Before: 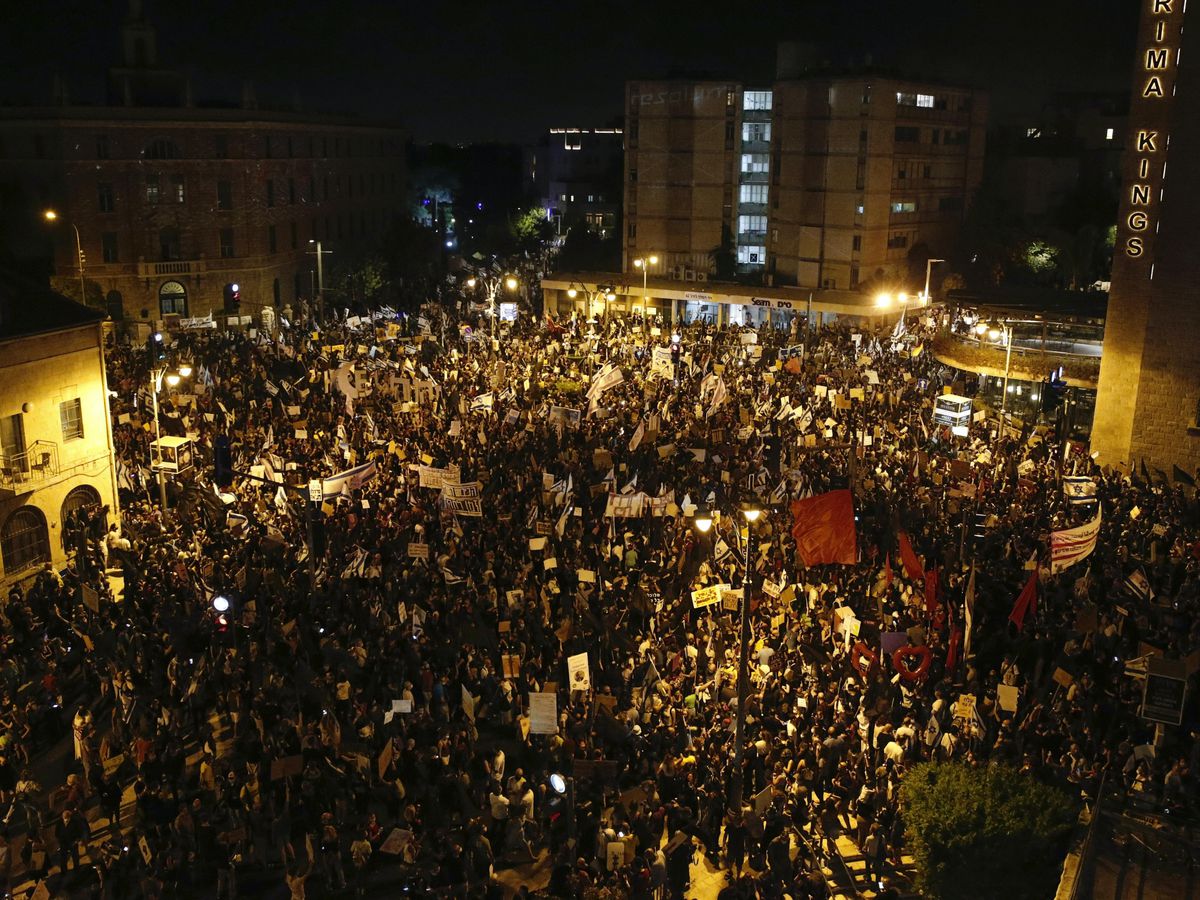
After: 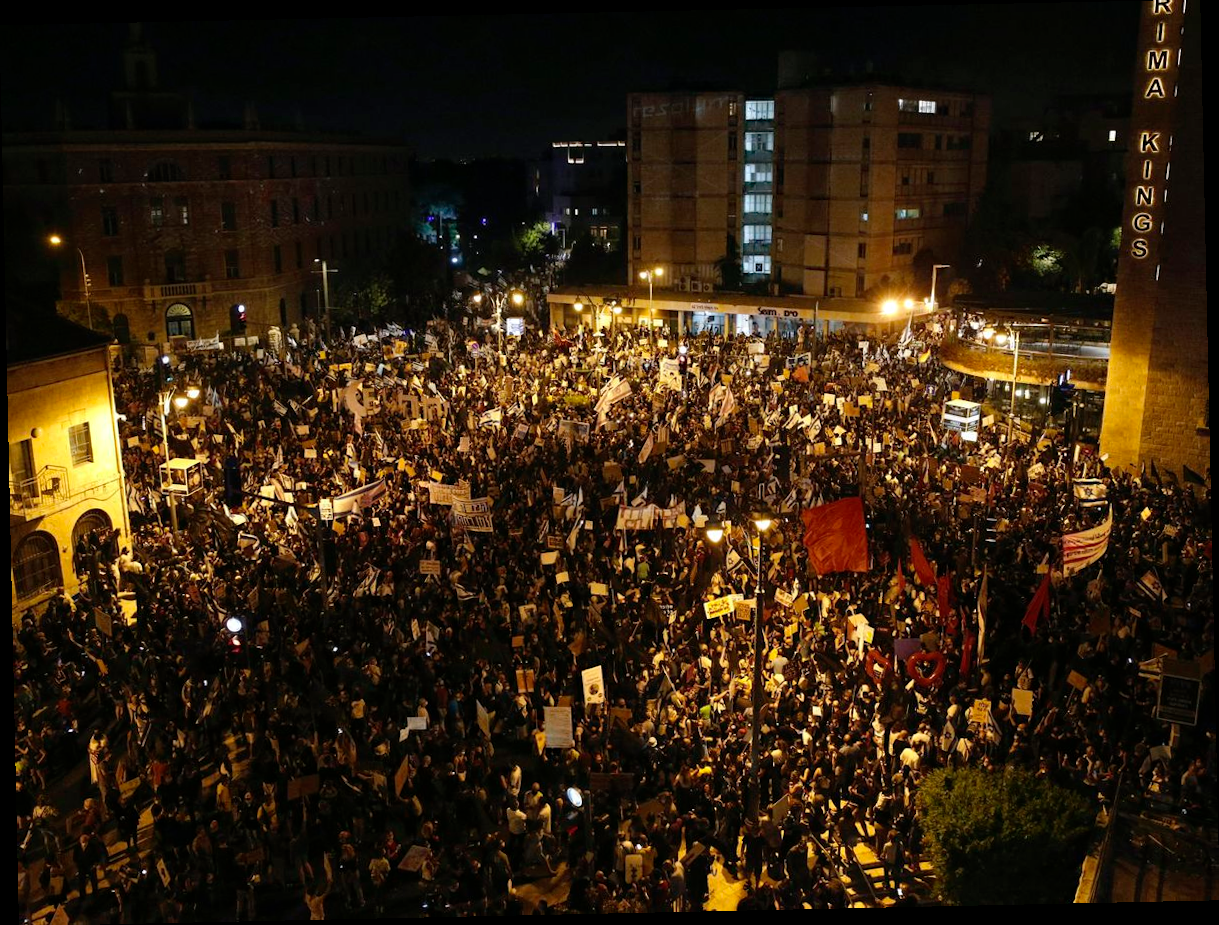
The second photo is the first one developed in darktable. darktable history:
rotate and perspective: rotation -1.24°, automatic cropping off
haze removal: compatibility mode true, adaptive false
